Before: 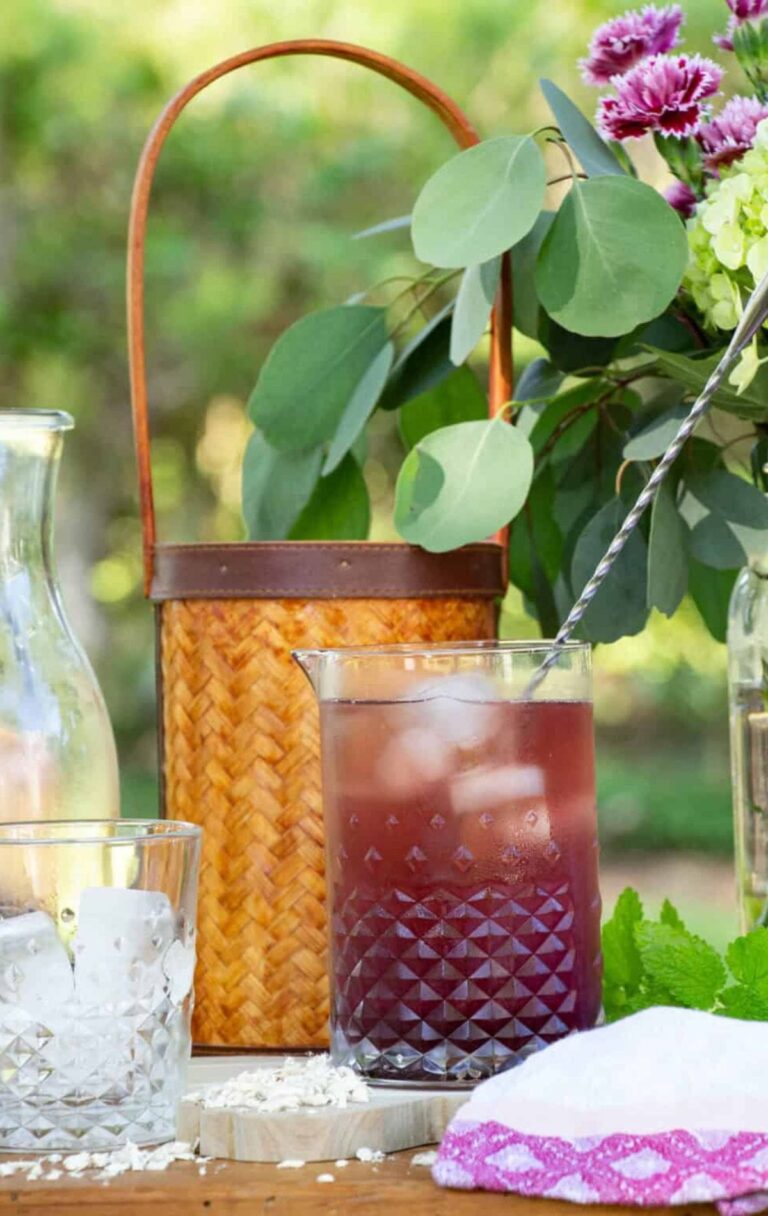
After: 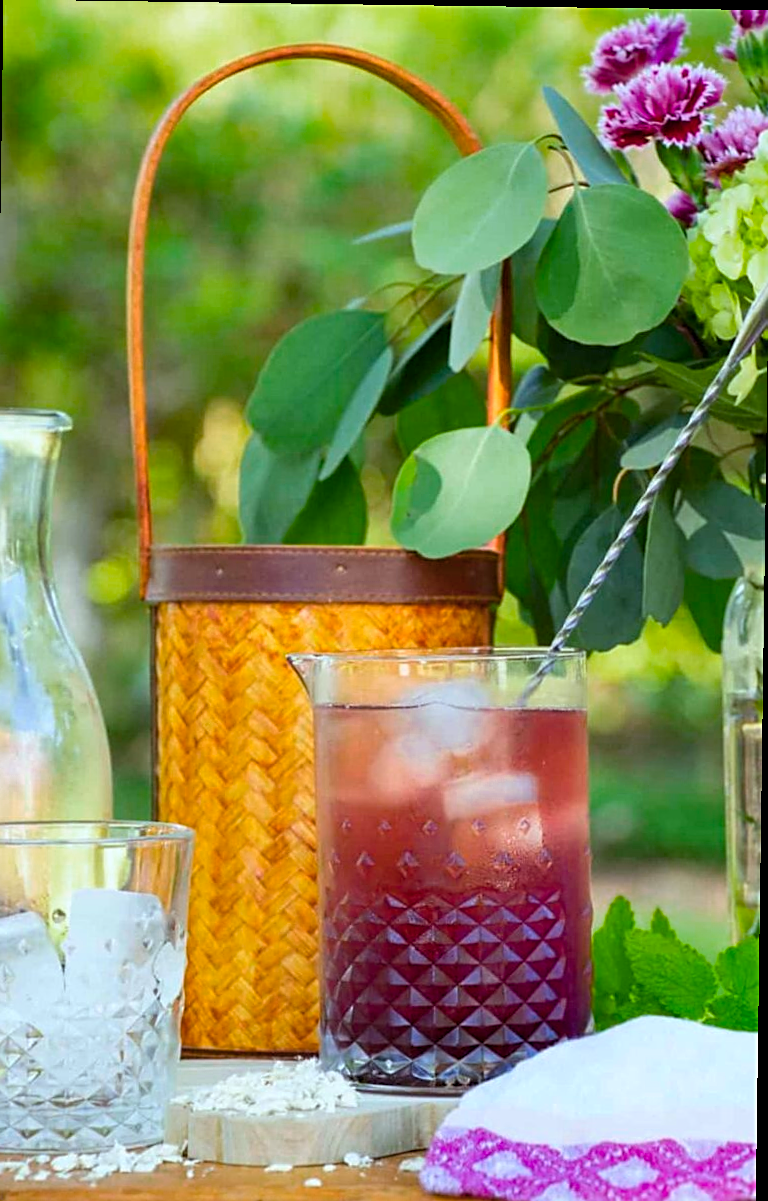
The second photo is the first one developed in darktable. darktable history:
color balance rgb: perceptual saturation grading › global saturation 30%, global vibrance 10%
crop: left 1.743%, right 0.268%, bottom 2.011%
rotate and perspective: rotation 0.8°, automatic cropping off
color zones: curves: ch0 [(0, 0.465) (0.092, 0.596) (0.289, 0.464) (0.429, 0.453) (0.571, 0.464) (0.714, 0.455) (0.857, 0.462) (1, 0.465)]
sharpen: on, module defaults
color calibration: output R [1.003, 0.027, -0.041, 0], output G [-0.018, 1.043, -0.038, 0], output B [0.071, -0.086, 1.017, 0], illuminant as shot in camera, x 0.359, y 0.362, temperature 4570.54 K
